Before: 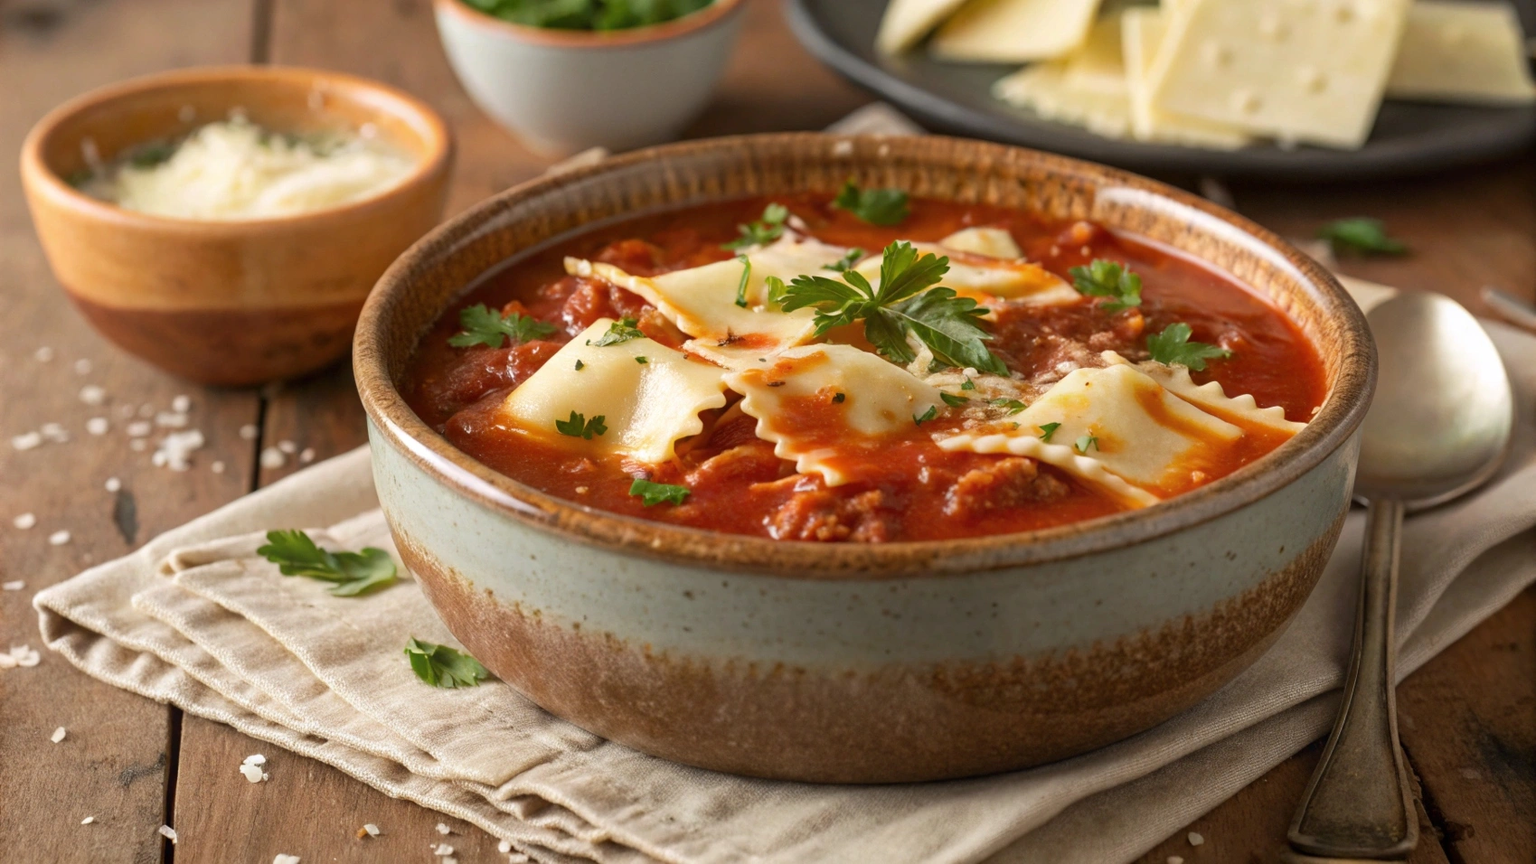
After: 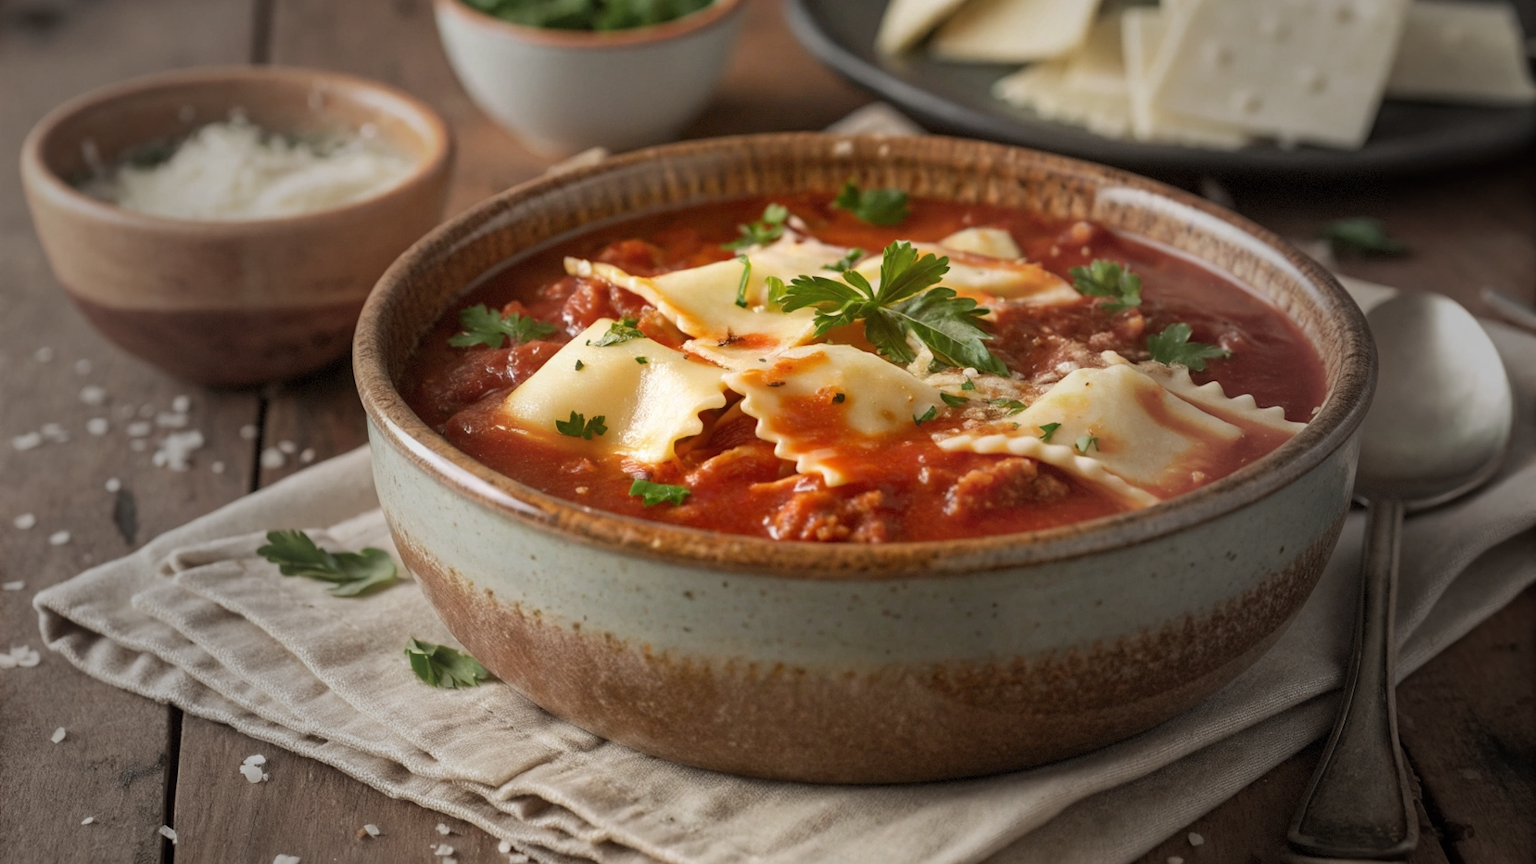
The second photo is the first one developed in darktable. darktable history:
vignetting: fall-off start 16.8%, fall-off radius 100.27%, width/height ratio 0.715, dithering 8-bit output, unbound false
